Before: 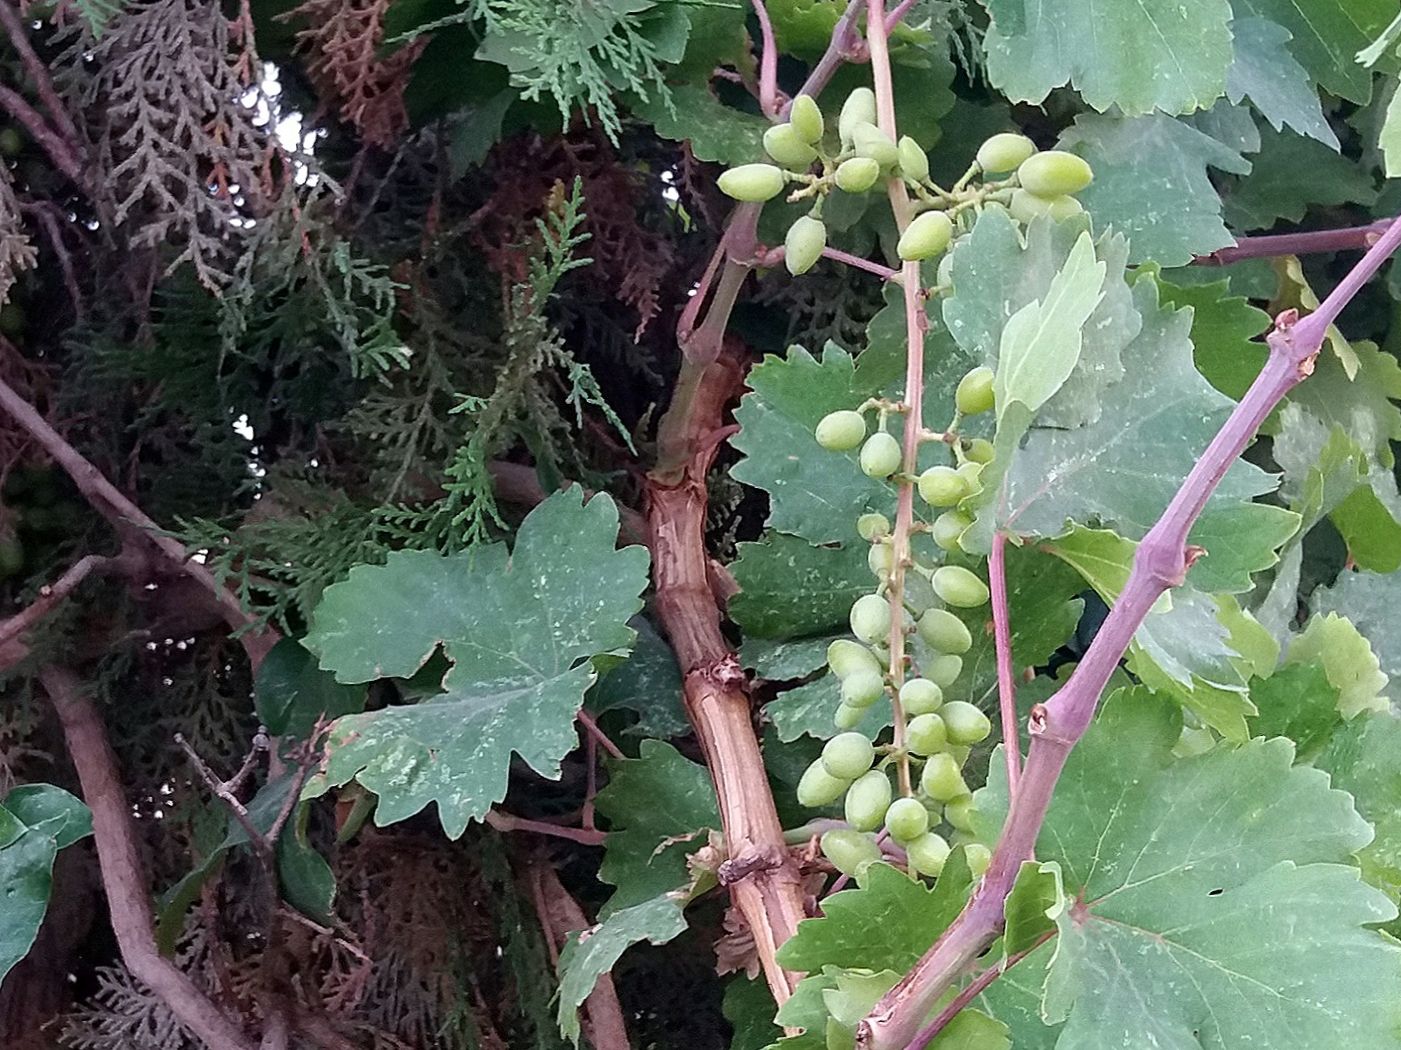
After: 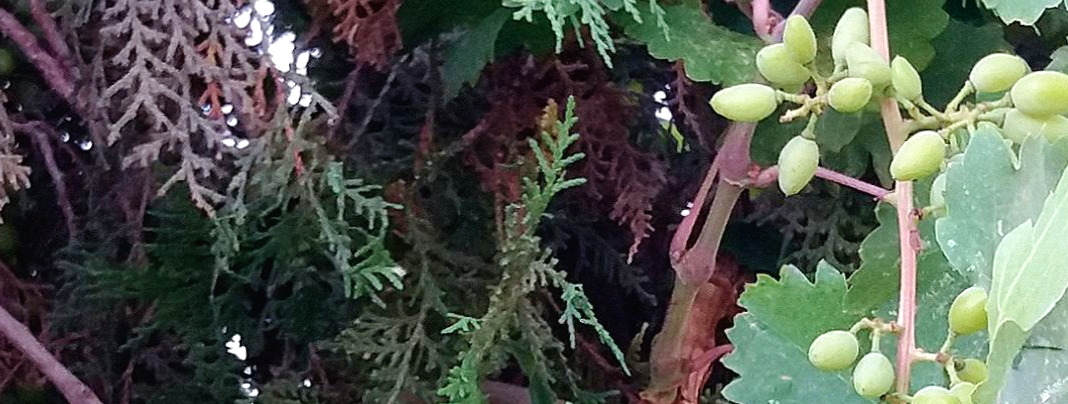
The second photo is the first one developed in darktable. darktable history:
tone curve: curves: ch0 [(0, 0.012) (0.036, 0.035) (0.274, 0.288) (0.504, 0.536) (0.844, 0.84) (1, 0.983)]; ch1 [(0, 0) (0.389, 0.403) (0.462, 0.486) (0.499, 0.498) (0.511, 0.502) (0.536, 0.547) (0.579, 0.578) (0.626, 0.645) (0.749, 0.781) (1, 1)]; ch2 [(0, 0) (0.457, 0.486) (0.5, 0.5) (0.557, 0.561) (0.614, 0.622) (0.704, 0.732) (1, 1)], preserve colors none
crop: left 0.569%, top 7.632%, right 23.2%, bottom 53.848%
exposure: exposure 0.203 EV, compensate highlight preservation false
velvia: on, module defaults
